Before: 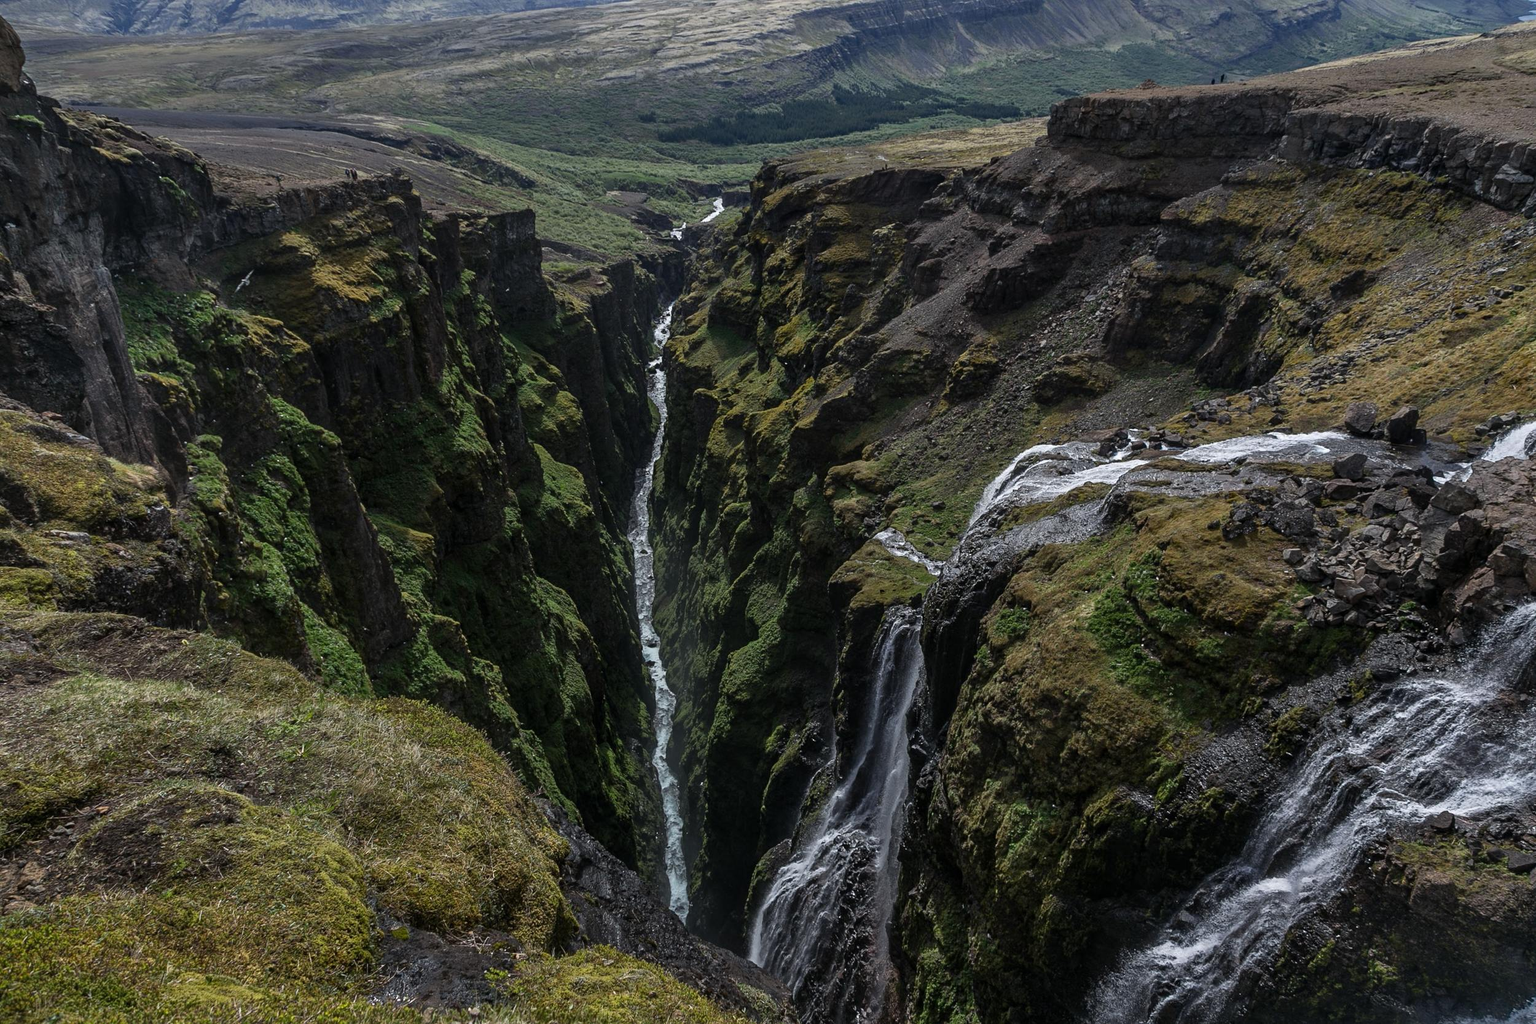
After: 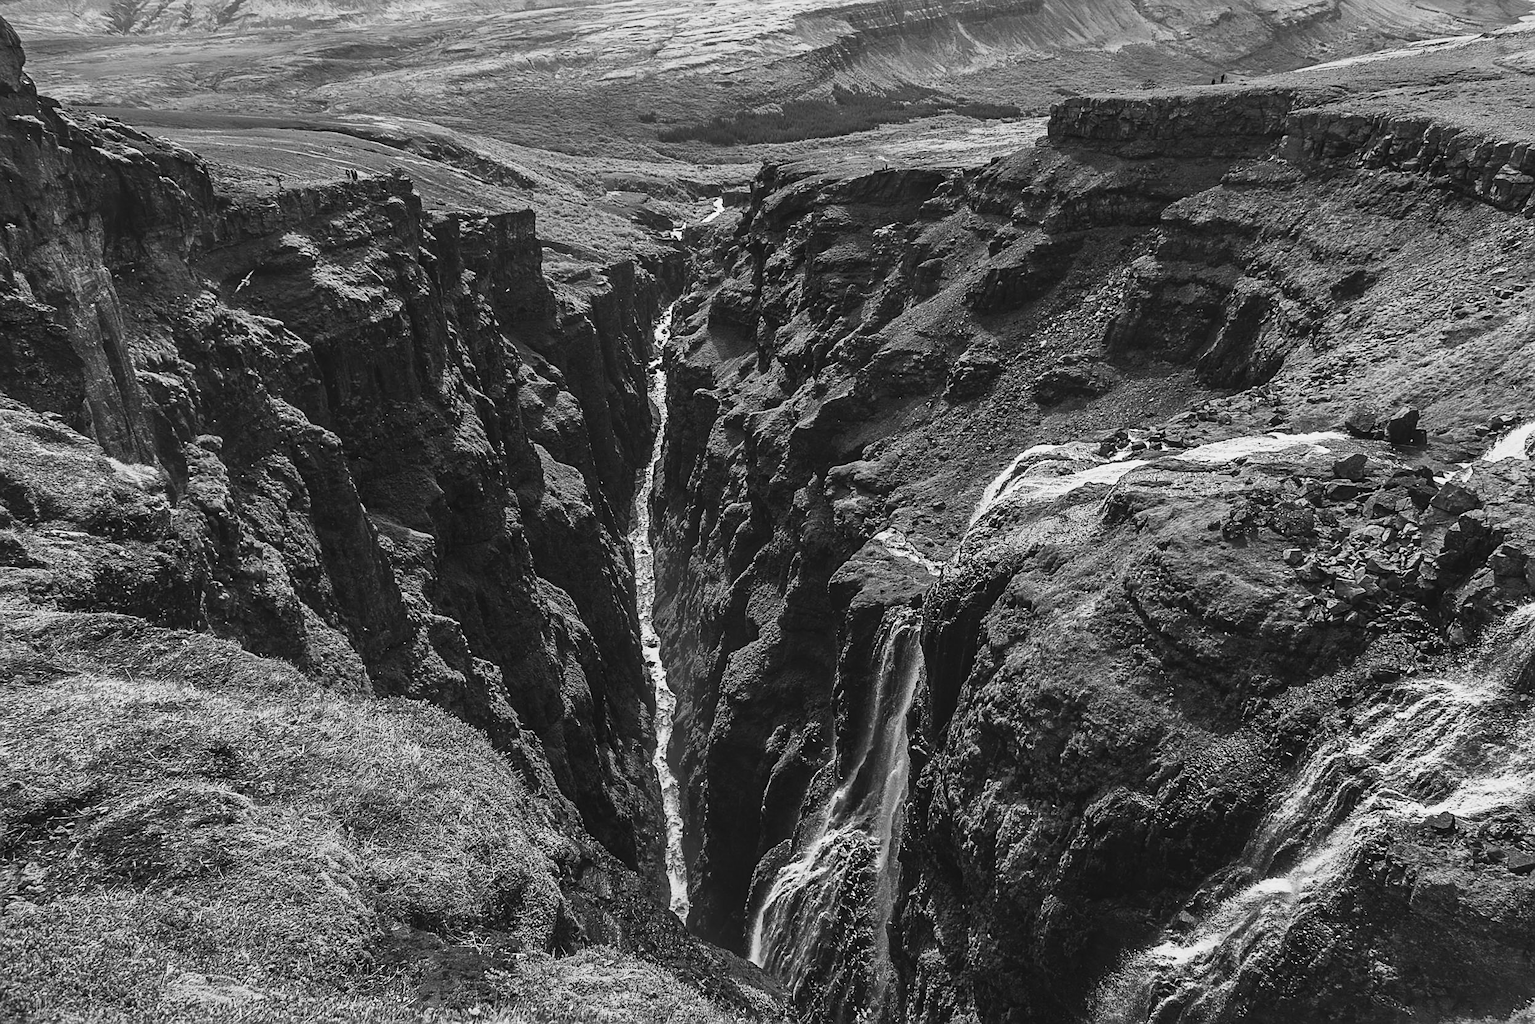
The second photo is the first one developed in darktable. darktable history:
global tonemap: drago (0.7, 100)
exposure: compensate highlight preservation false
white balance: red 1.009, blue 0.985
contrast brightness saturation: contrast 0.39, brightness 0.1
monochrome: on, module defaults
color balance: lift [1.004, 1.002, 1.002, 0.998], gamma [1, 1.007, 1.002, 0.993], gain [1, 0.977, 1.013, 1.023], contrast -3.64%
sharpen: on, module defaults
